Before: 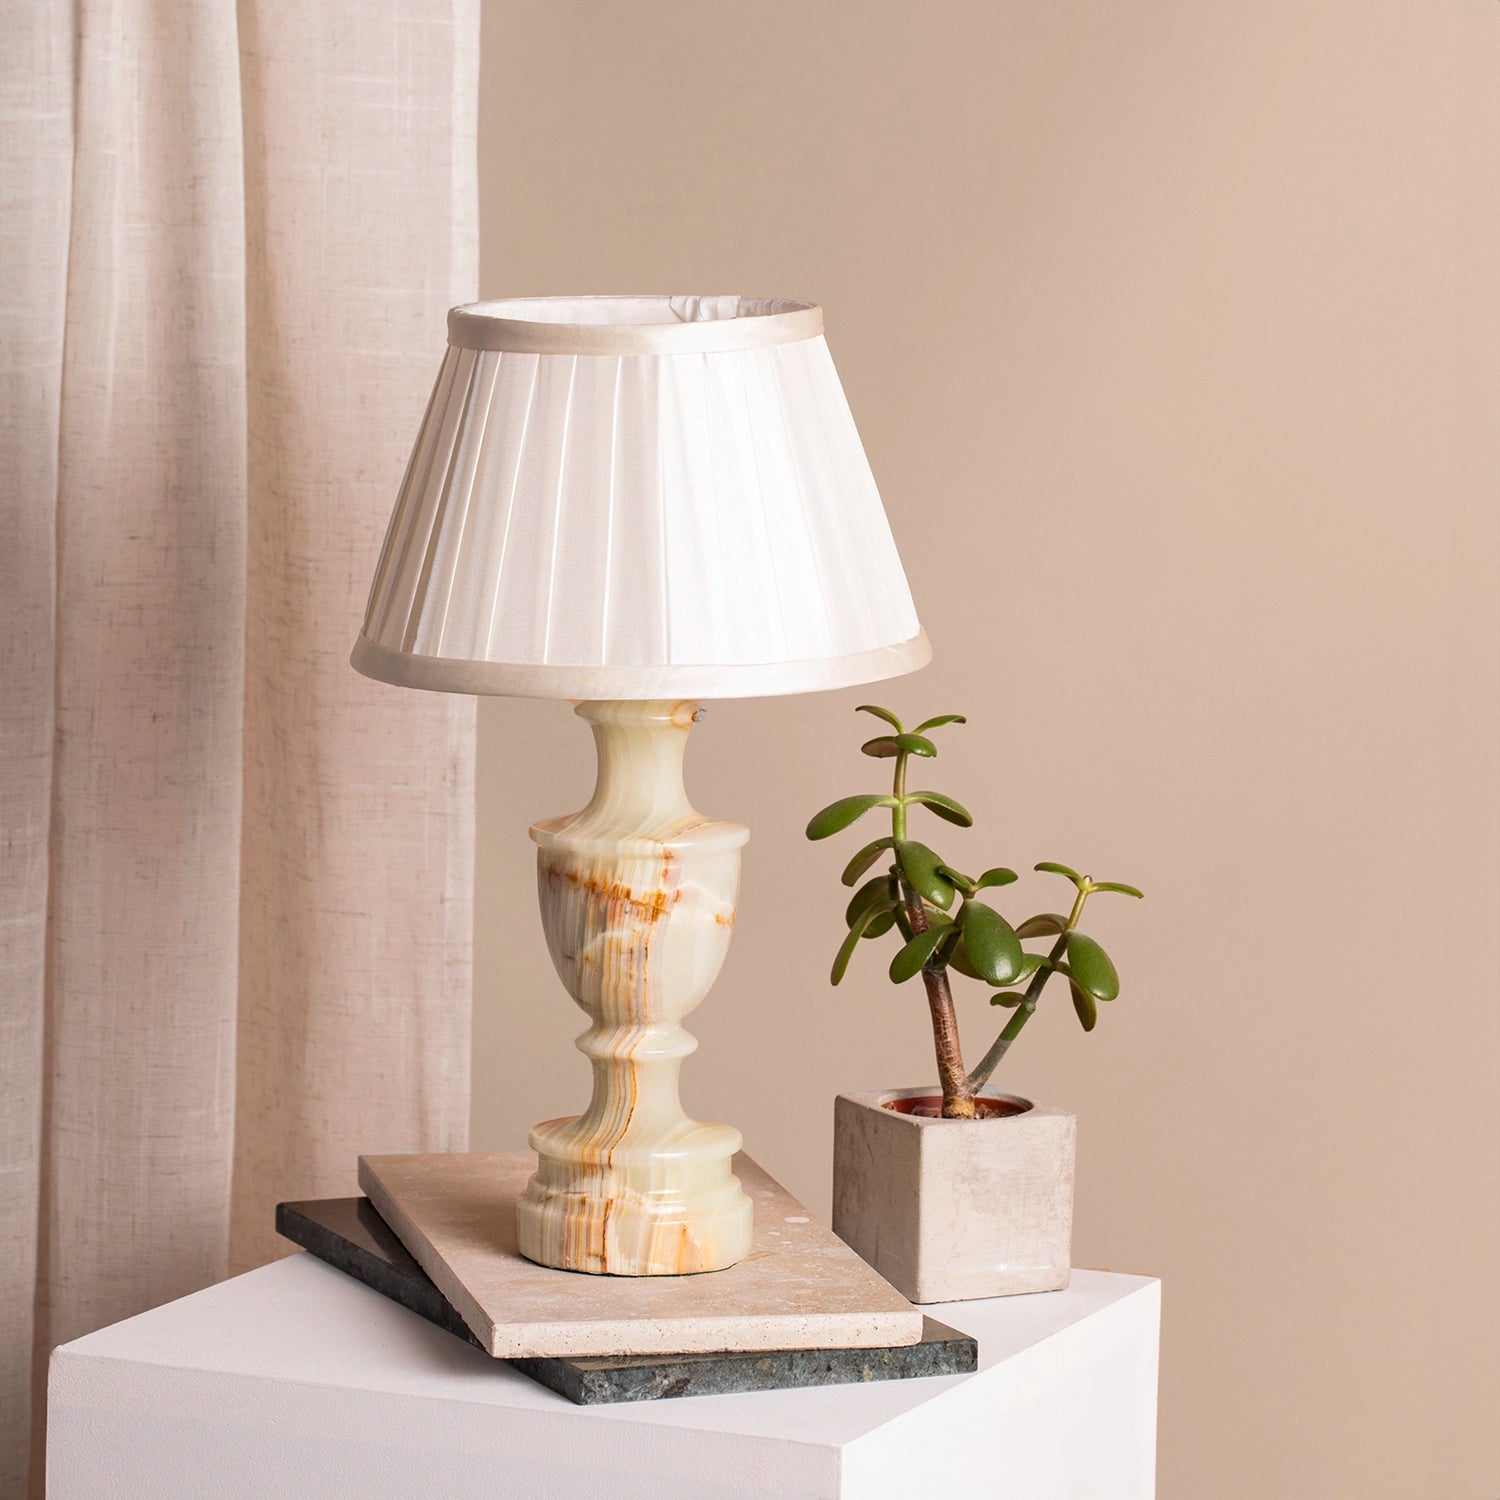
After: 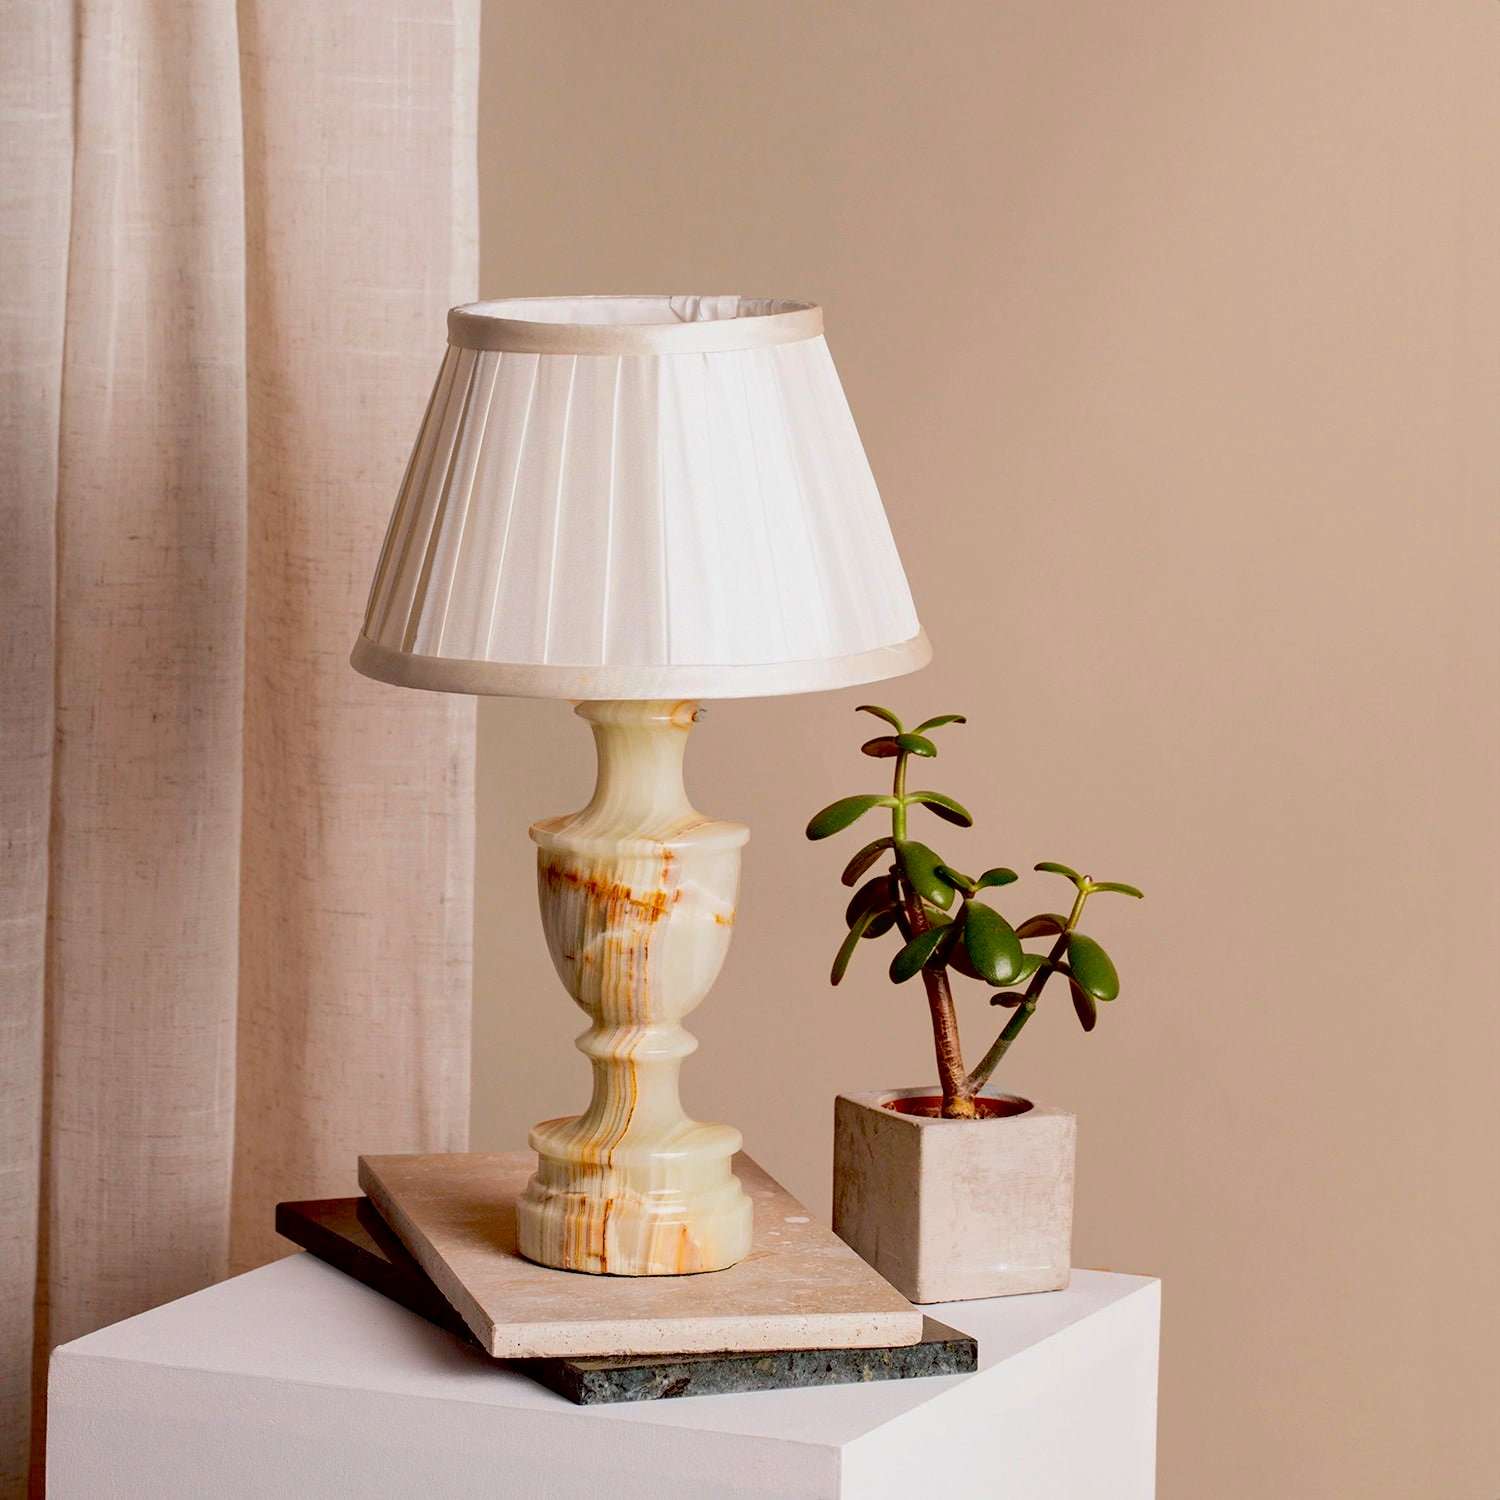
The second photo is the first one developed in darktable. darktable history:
contrast brightness saturation: contrast 0.042, saturation 0.153
exposure: black level correction 0.046, exposure -0.23 EV, compensate exposure bias true, compensate highlight preservation false
